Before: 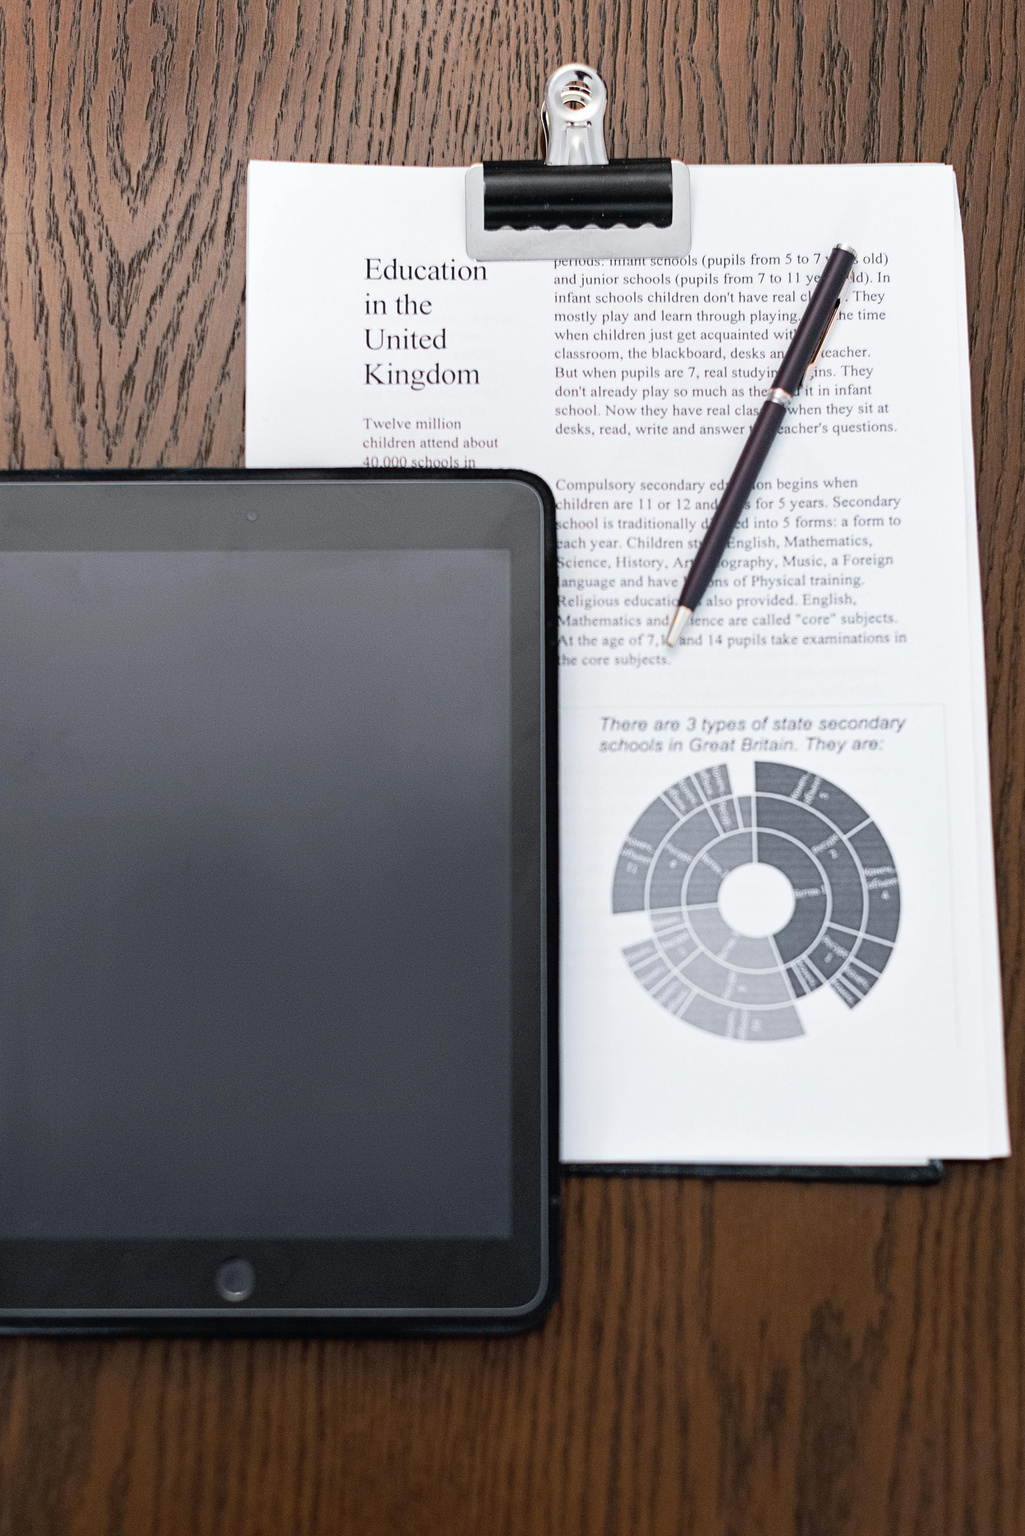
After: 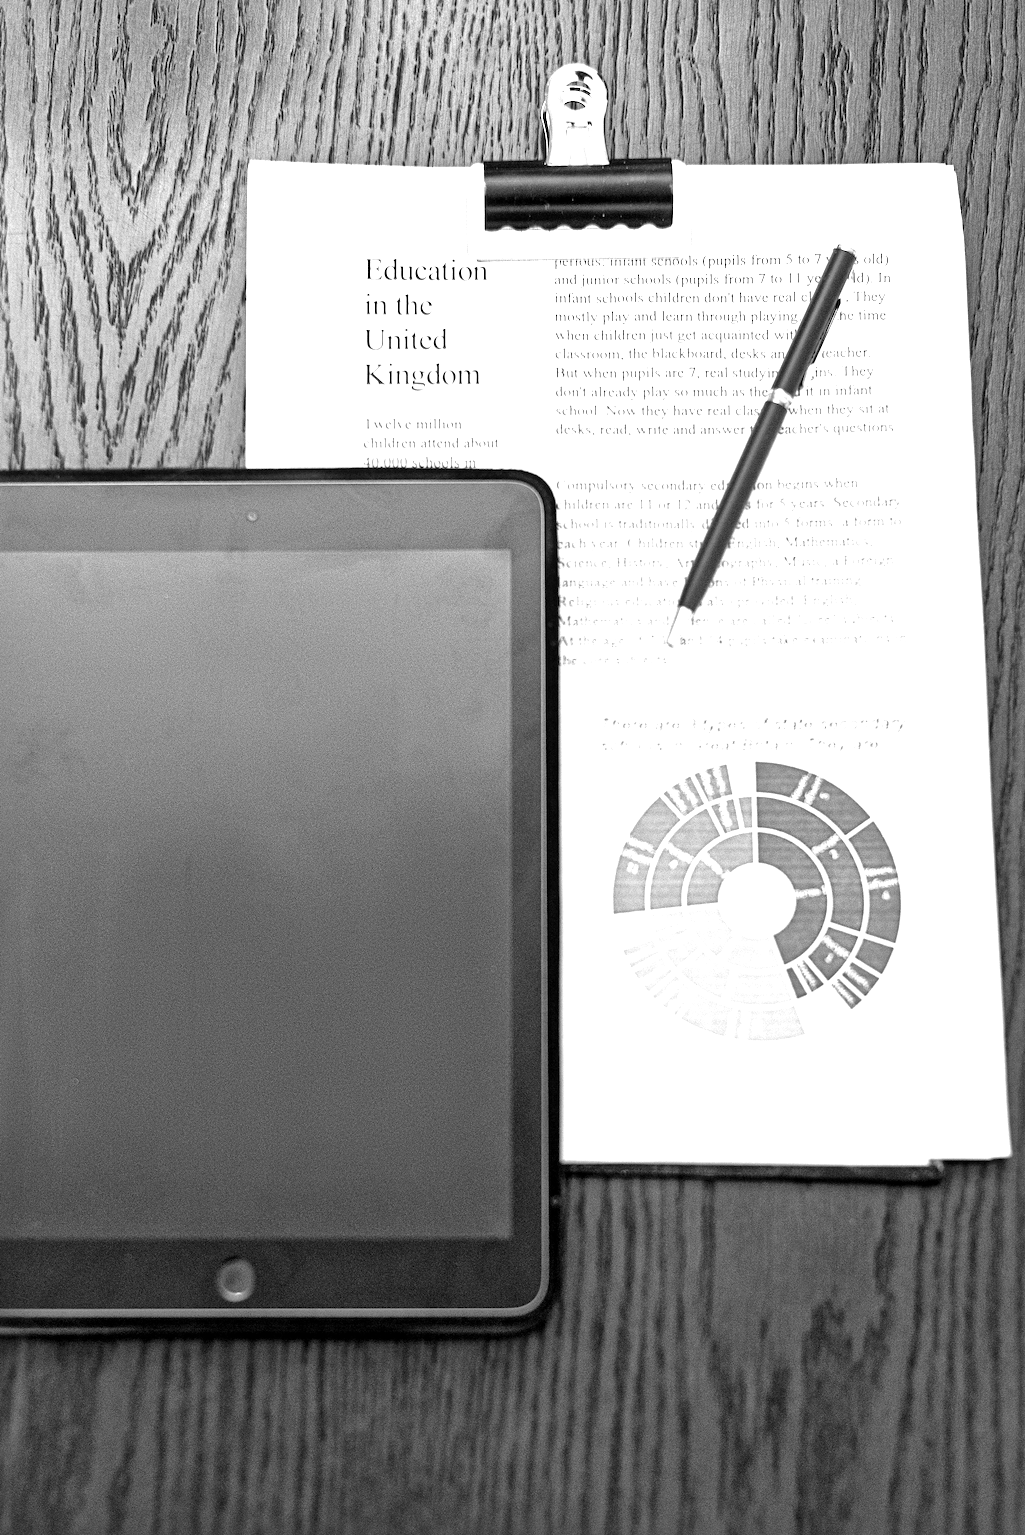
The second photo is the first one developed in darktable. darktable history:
local contrast: mode bilateral grid, contrast 20, coarseness 50, detail 179%, midtone range 0.2
exposure: exposure 1 EV, compensate highlight preservation false
contrast brightness saturation: saturation -1
